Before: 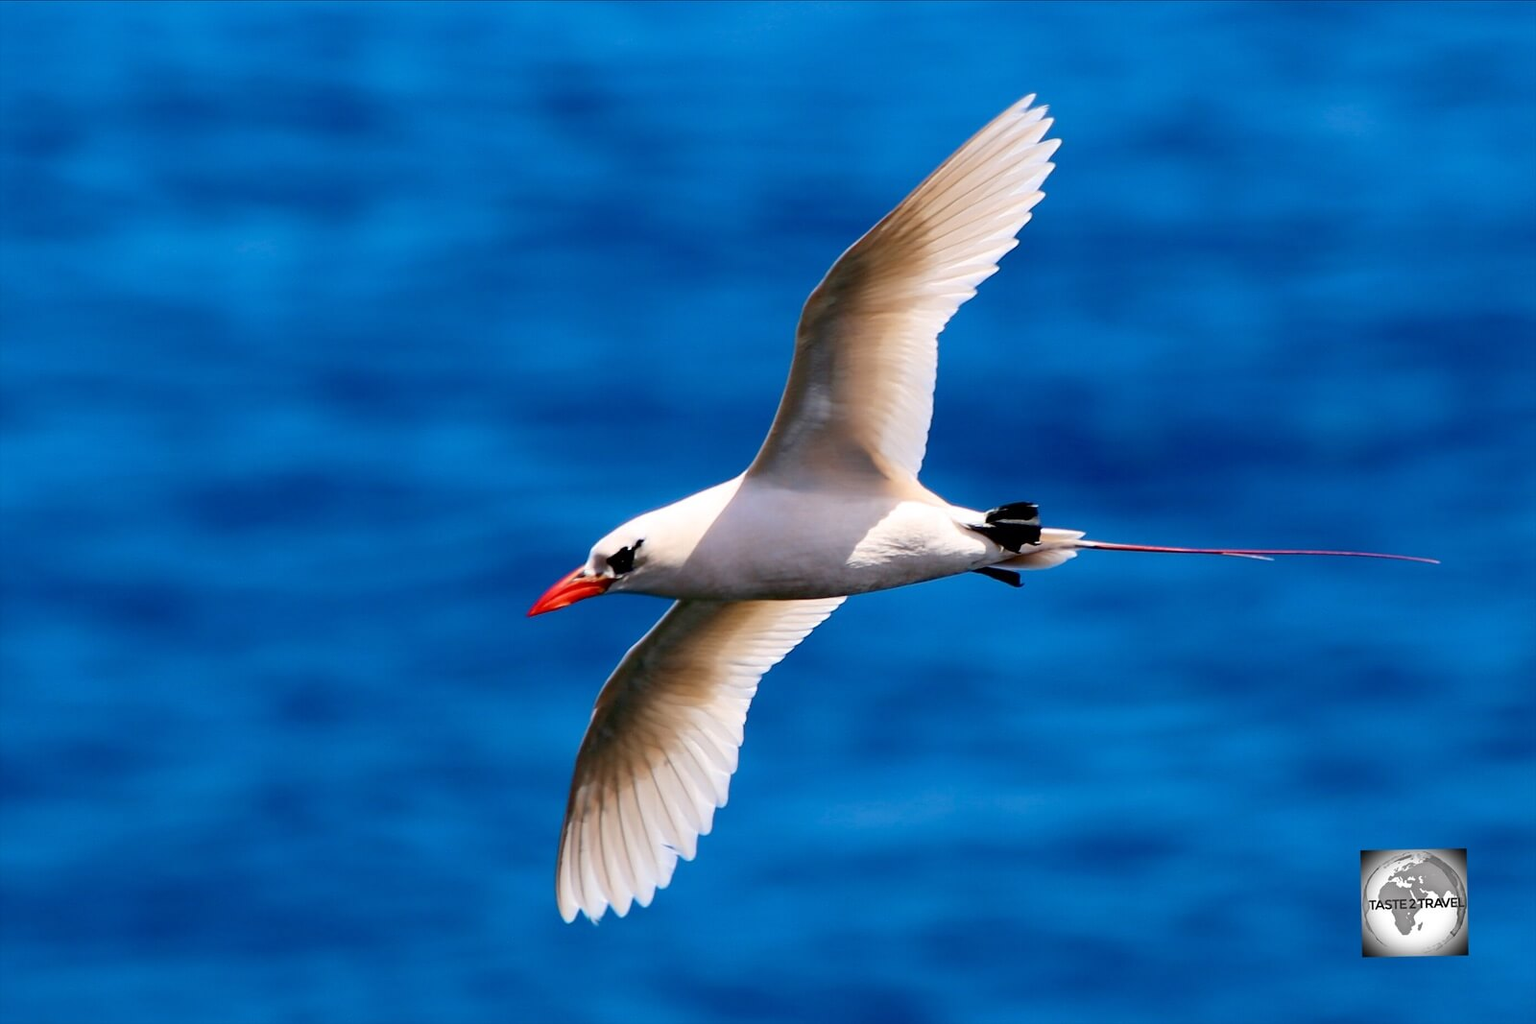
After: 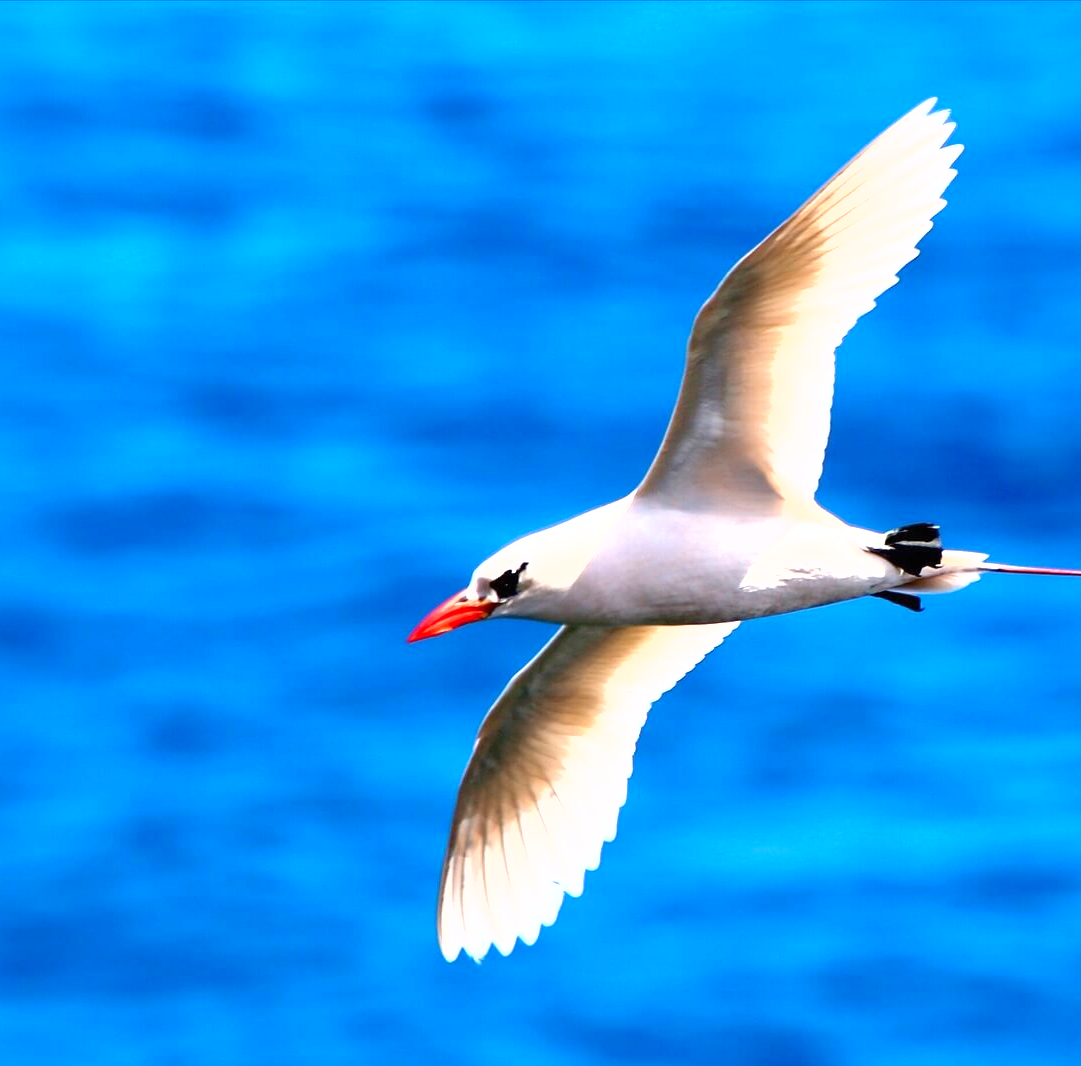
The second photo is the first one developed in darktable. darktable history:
crop and rotate: left 8.921%, right 23.494%
exposure: black level correction 0, exposure 1.388 EV, compensate highlight preservation false
shadows and highlights: shadows -20.47, white point adjustment -1.86, highlights -34.8
